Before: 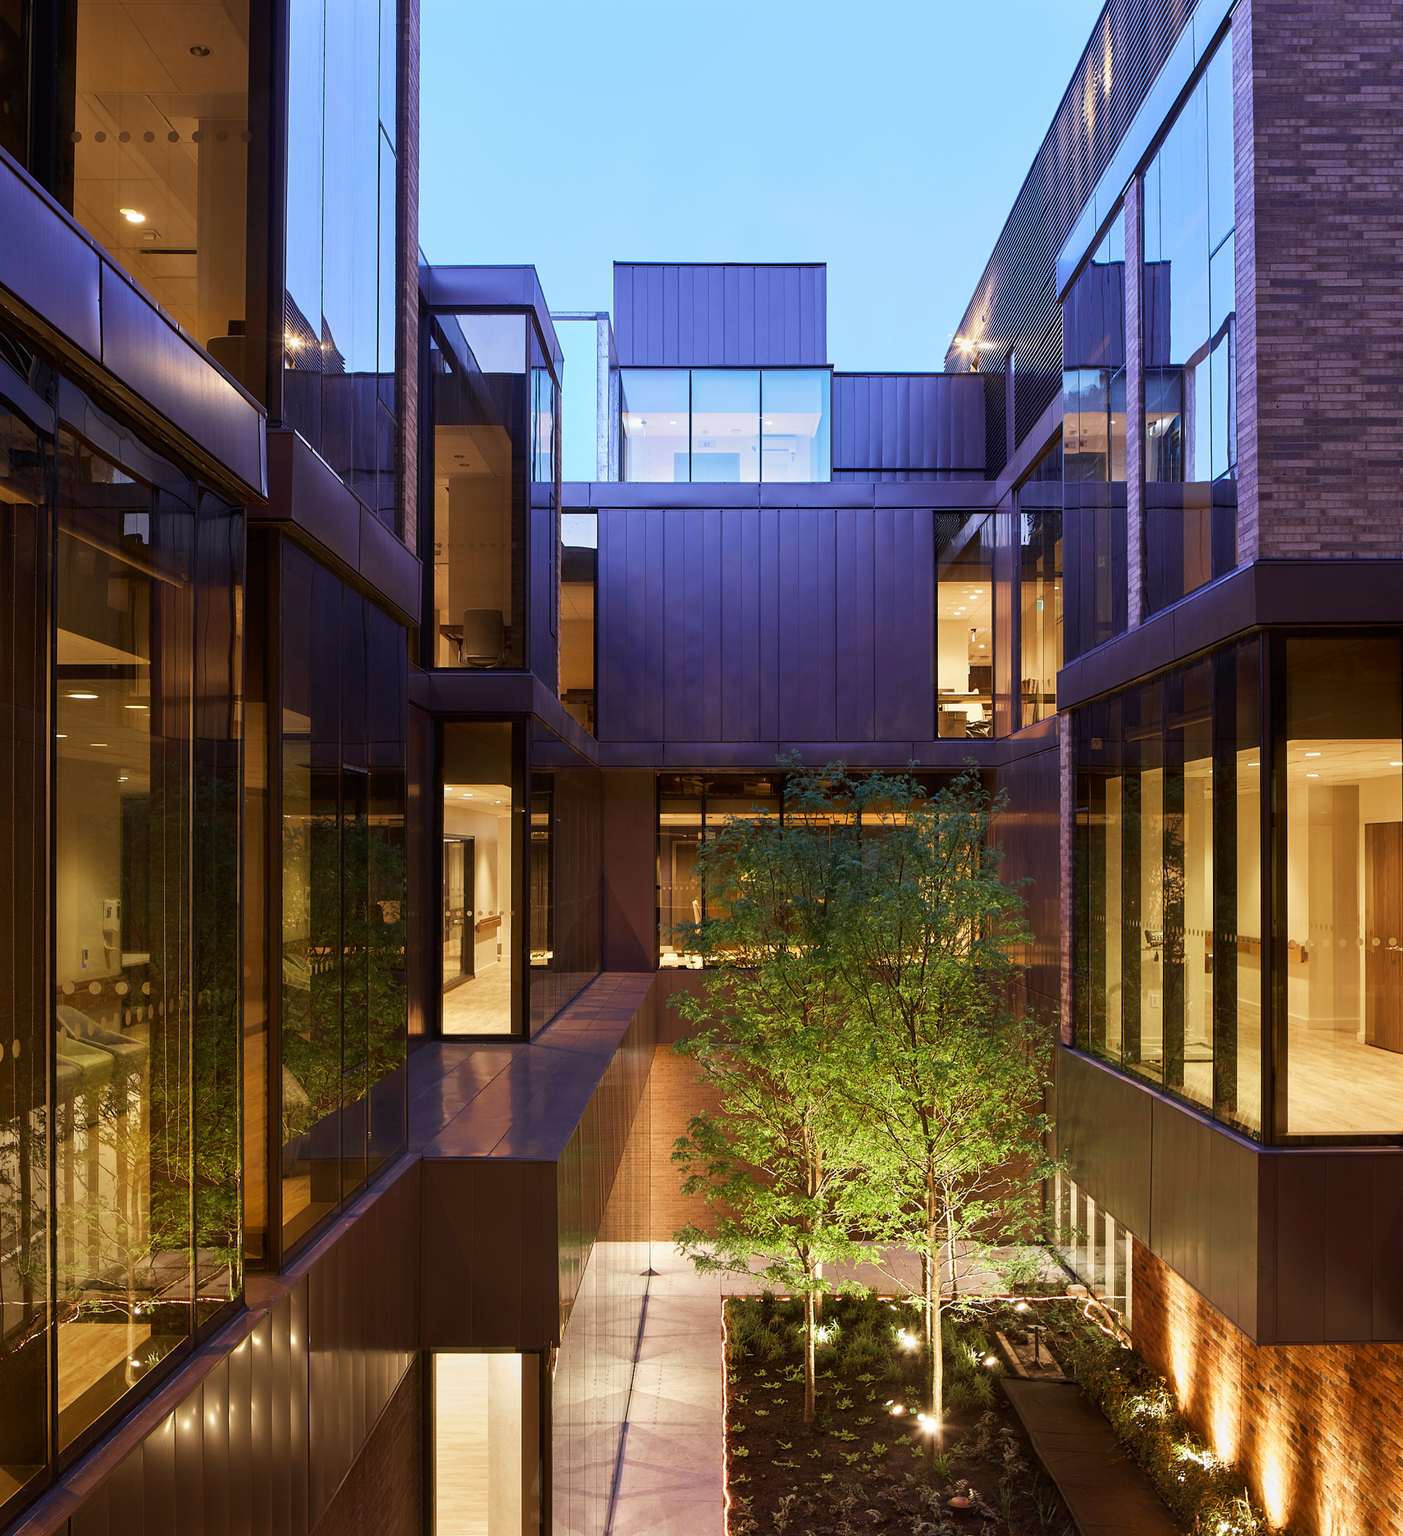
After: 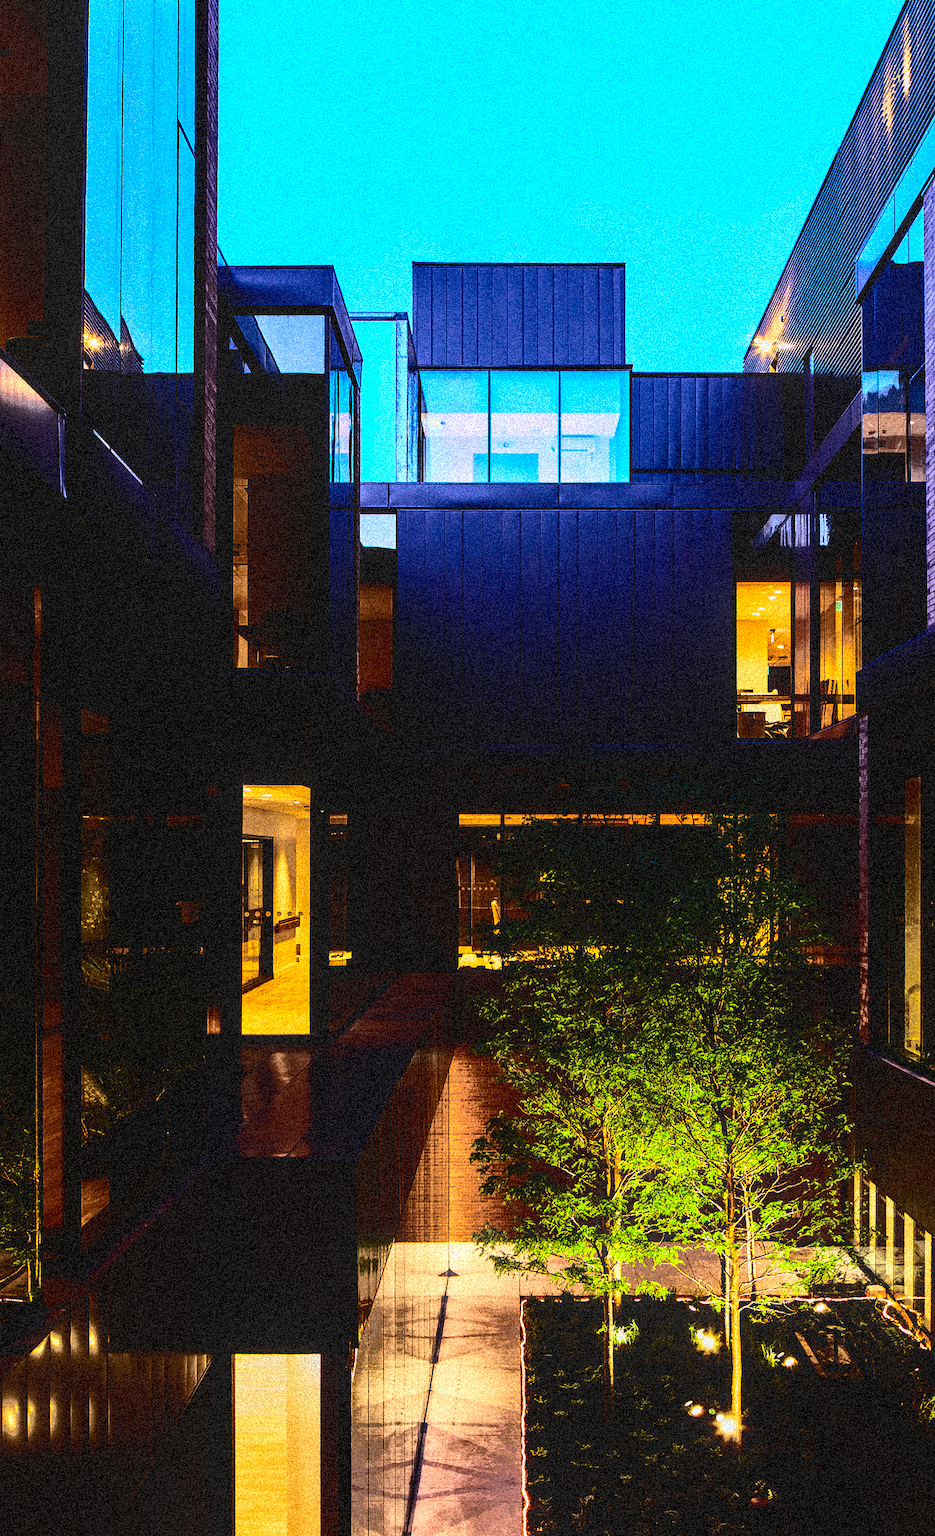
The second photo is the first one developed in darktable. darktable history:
grain: coarseness 3.75 ISO, strength 100%, mid-tones bias 0%
crop and rotate: left 14.385%, right 18.948%
local contrast: on, module defaults
base curve: curves: ch0 [(0, 0.02) (0.083, 0.036) (1, 1)], preserve colors none
contrast brightness saturation: contrast 0.93, brightness 0.2
bloom: size 13.65%, threshold 98.39%, strength 4.82%
shadows and highlights: shadows -19.91, highlights -73.15
